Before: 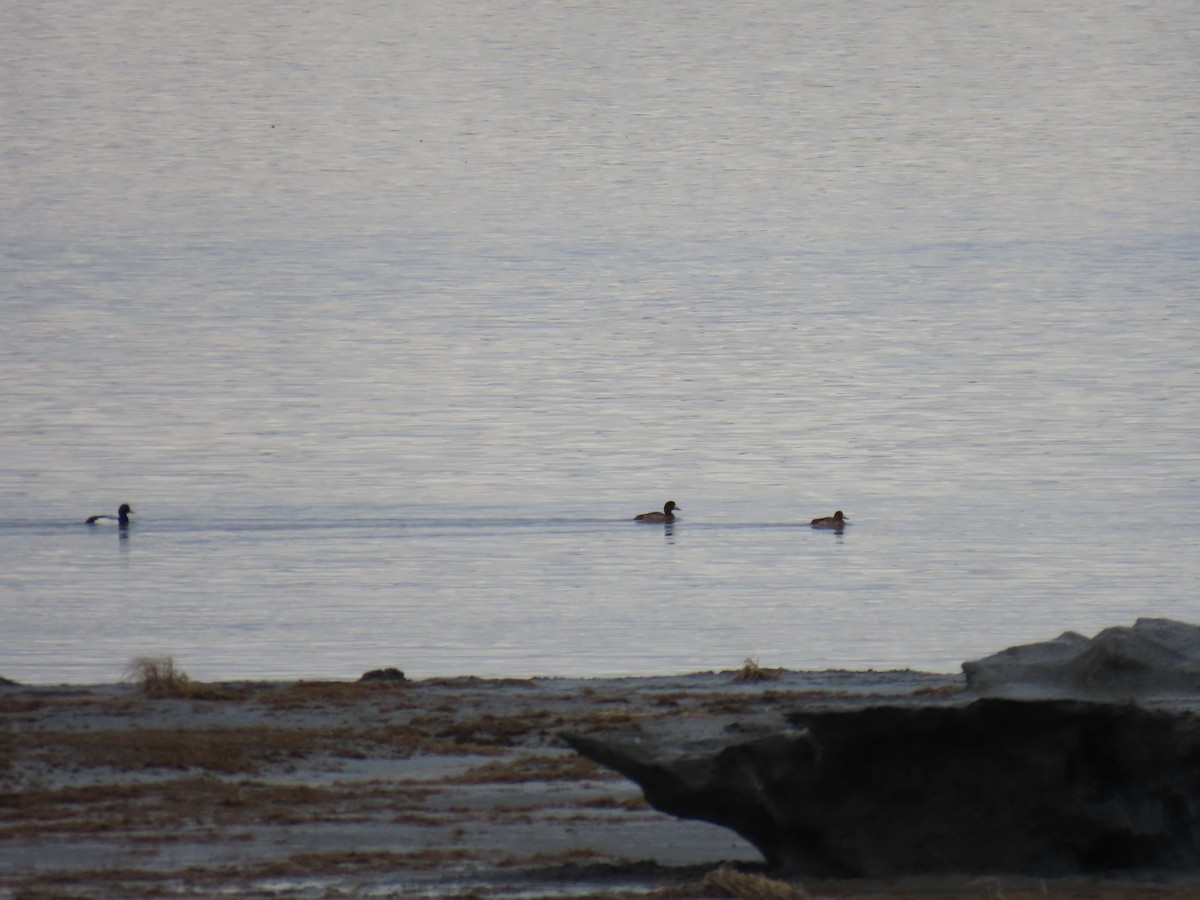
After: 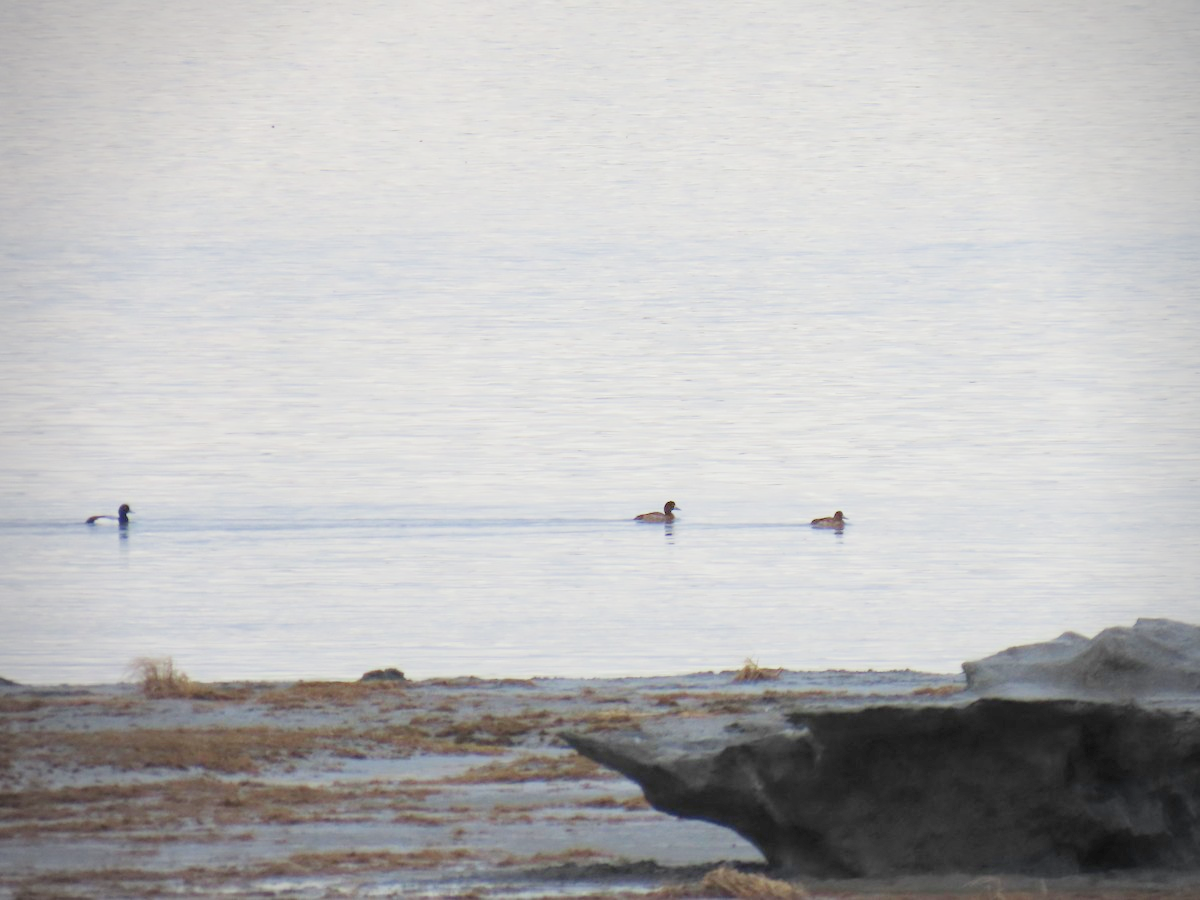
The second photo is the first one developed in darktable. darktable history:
filmic rgb: middle gray luminance 4.29%, black relative exposure -13 EV, white relative exposure 5 EV, threshold 6 EV, target black luminance 0%, hardness 5.19, latitude 59.69%, contrast 0.767, highlights saturation mix 5%, shadows ↔ highlights balance 25.95%, add noise in highlights 0, color science v3 (2019), use custom middle-gray values true, iterations of high-quality reconstruction 0, contrast in highlights soft, enable highlight reconstruction true
tone equalizer: on, module defaults
vignetting: fall-off radius 60.92%
